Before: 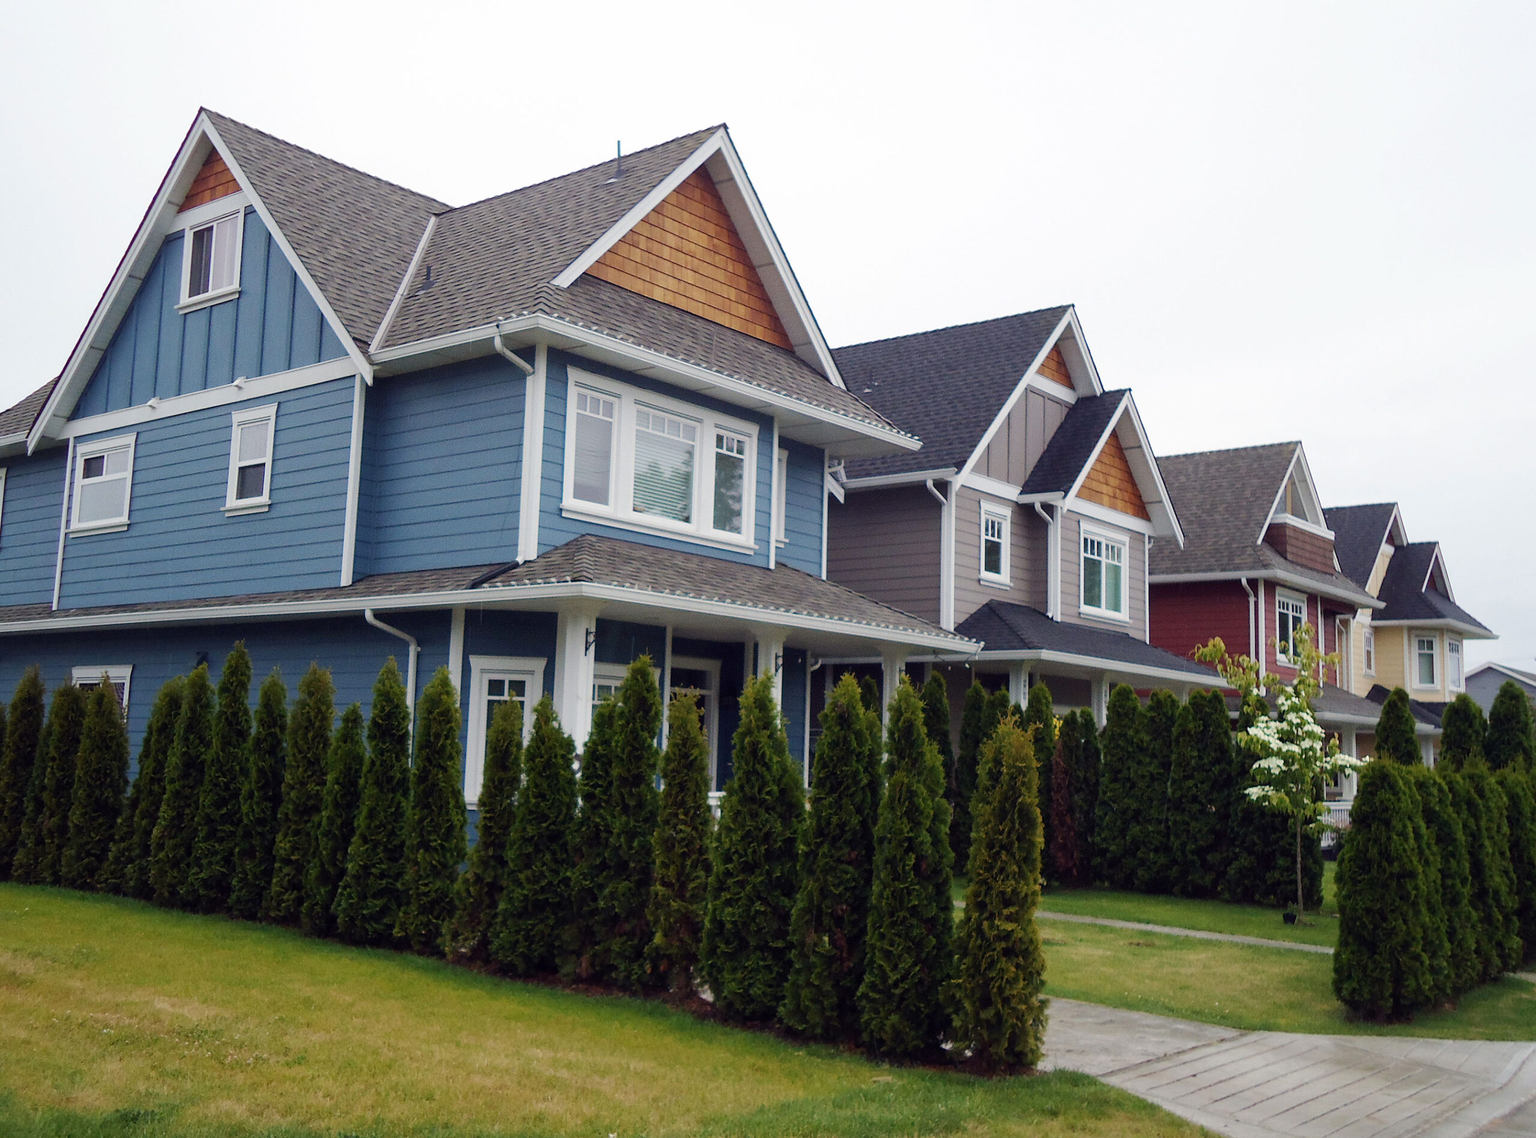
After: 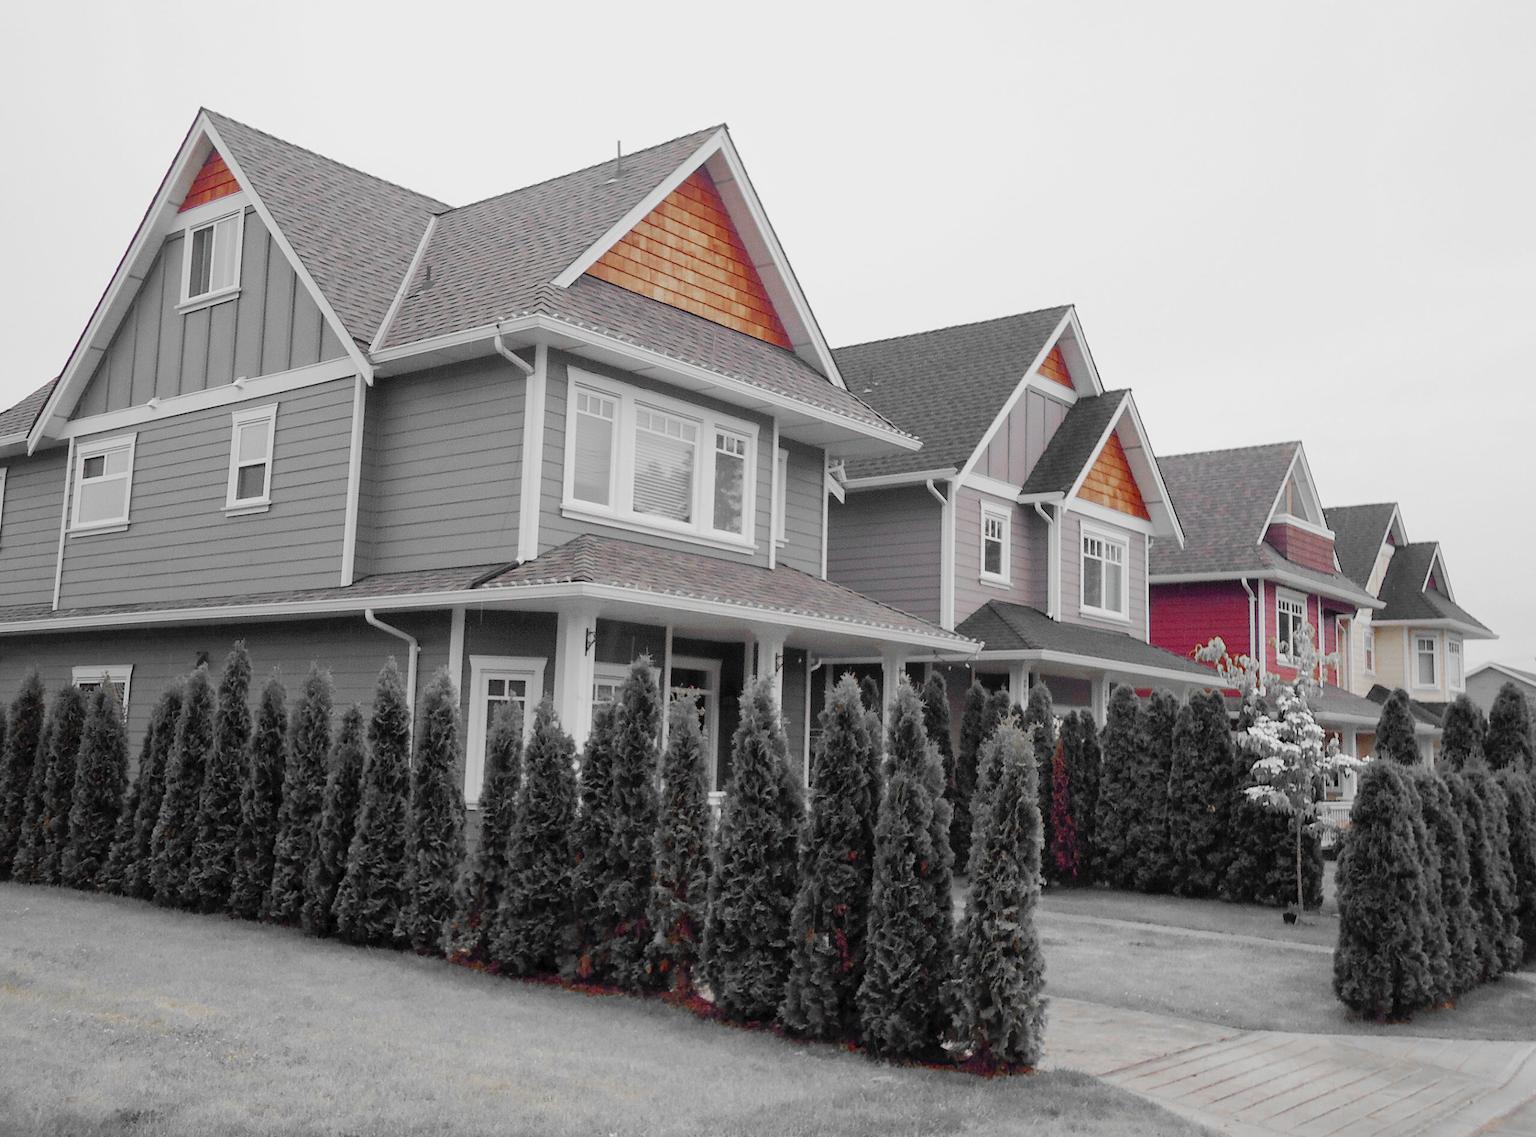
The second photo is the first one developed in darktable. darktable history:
local contrast: mode bilateral grid, contrast 10, coarseness 25, detail 110%, midtone range 0.2
tone curve: curves: ch0 [(0, 0) (0.004, 0.008) (0.077, 0.156) (0.169, 0.29) (0.774, 0.774) (0.988, 0.926)], color space Lab, linked channels, preserve colors none
color zones: curves: ch0 [(0, 0.497) (0.096, 0.361) (0.221, 0.538) (0.429, 0.5) (0.571, 0.5) (0.714, 0.5) (0.857, 0.5) (1, 0.497)]; ch1 [(0, 0.5) (0.143, 0.5) (0.257, -0.002) (0.429, 0.04) (0.571, -0.001) (0.714, -0.015) (0.857, 0.024) (1, 0.5)]
